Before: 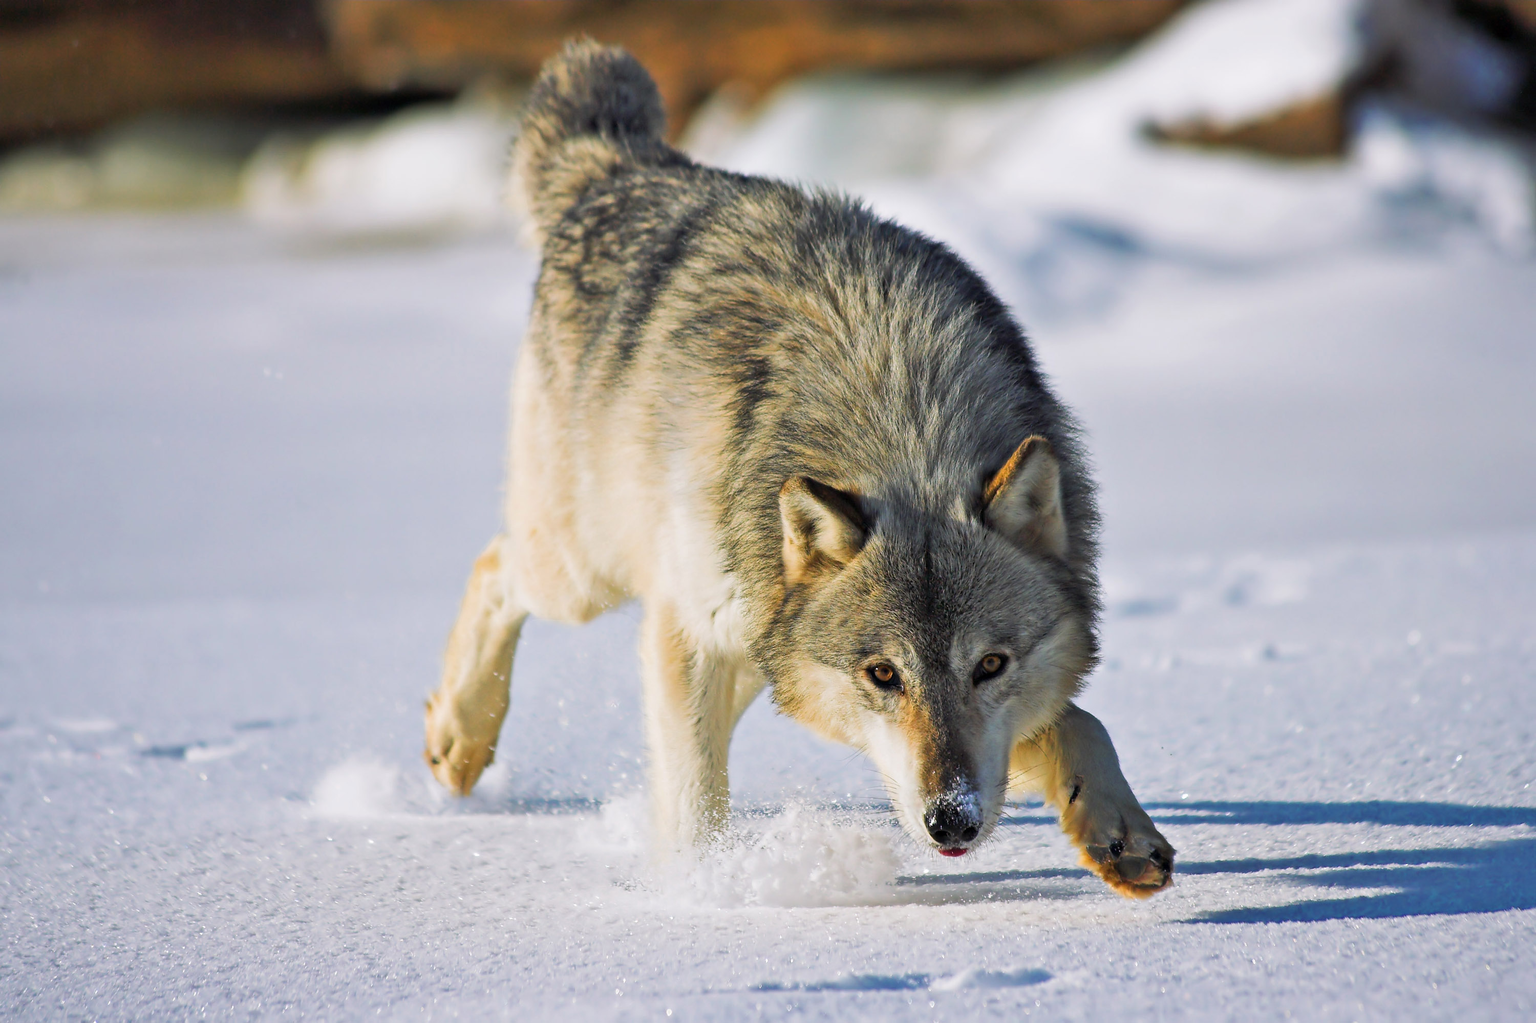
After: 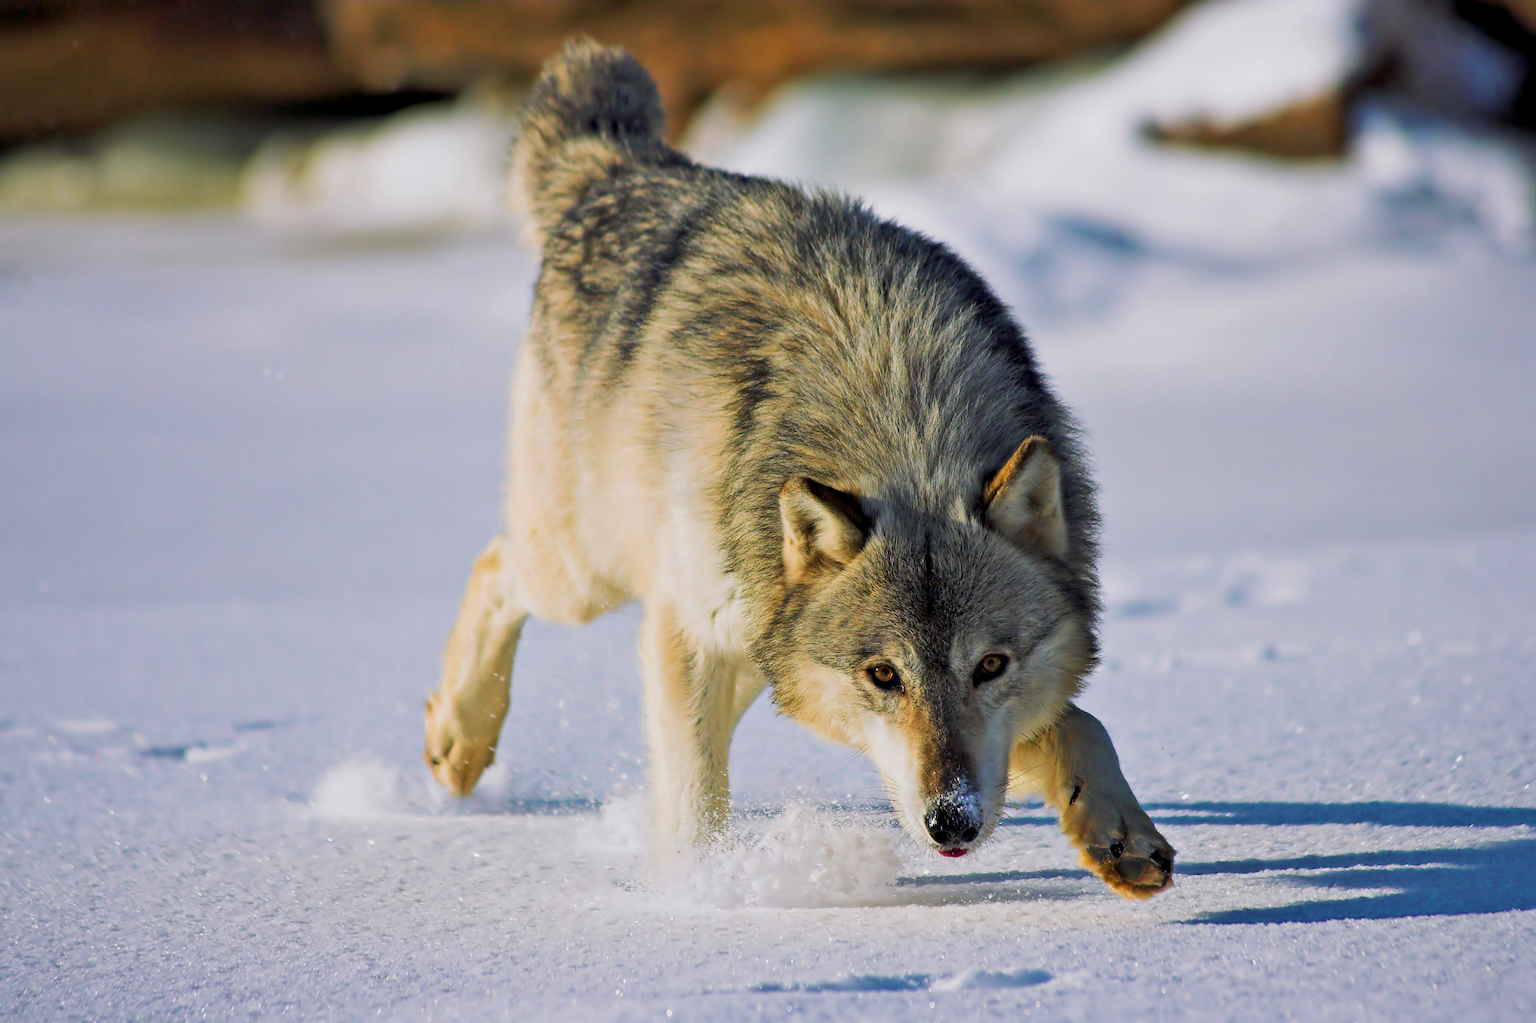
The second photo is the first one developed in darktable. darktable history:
velvia: on, module defaults
exposure: black level correction 0.006, exposure -0.226 EV, compensate highlight preservation false
